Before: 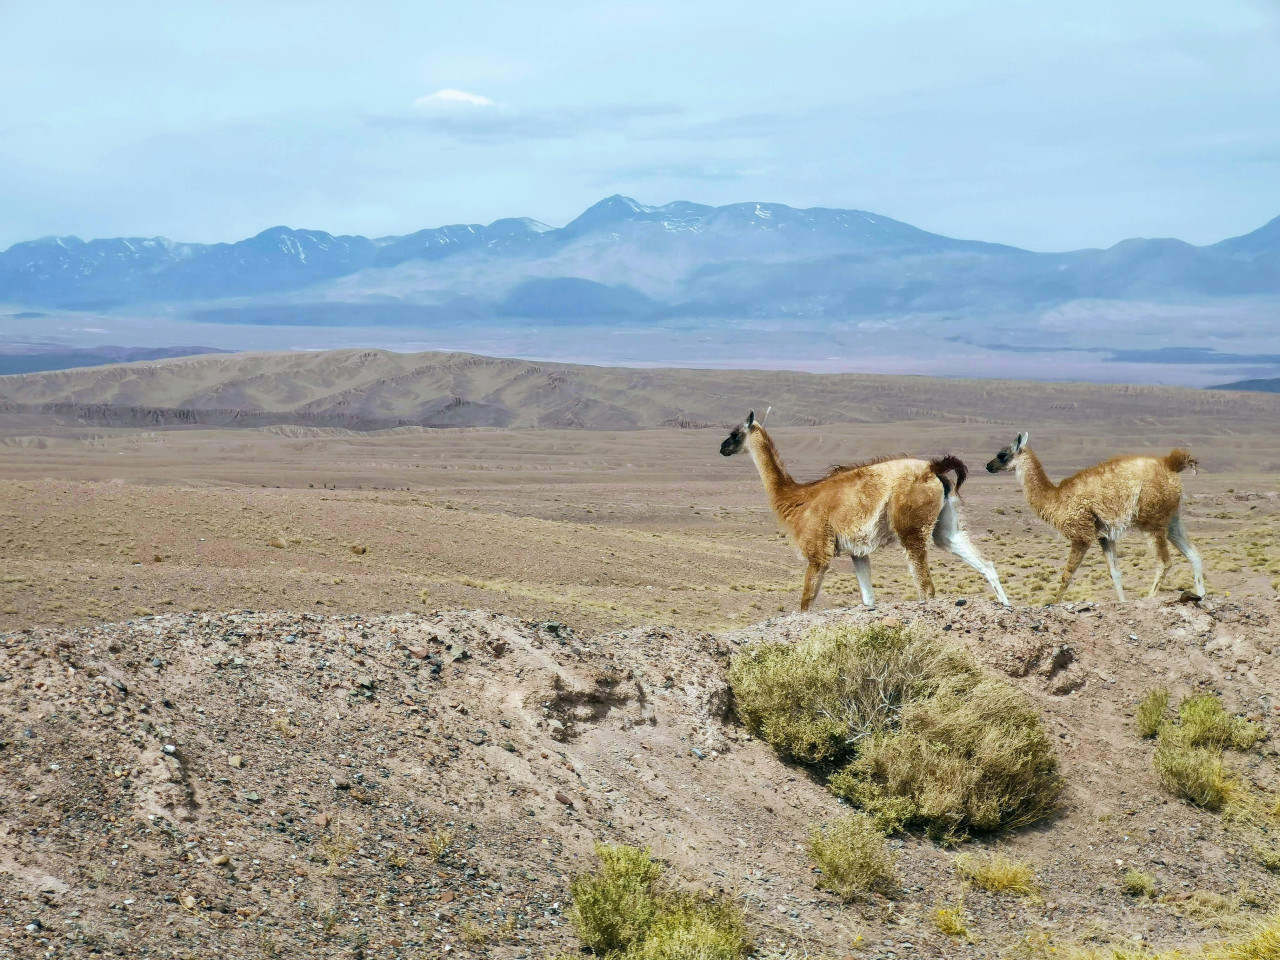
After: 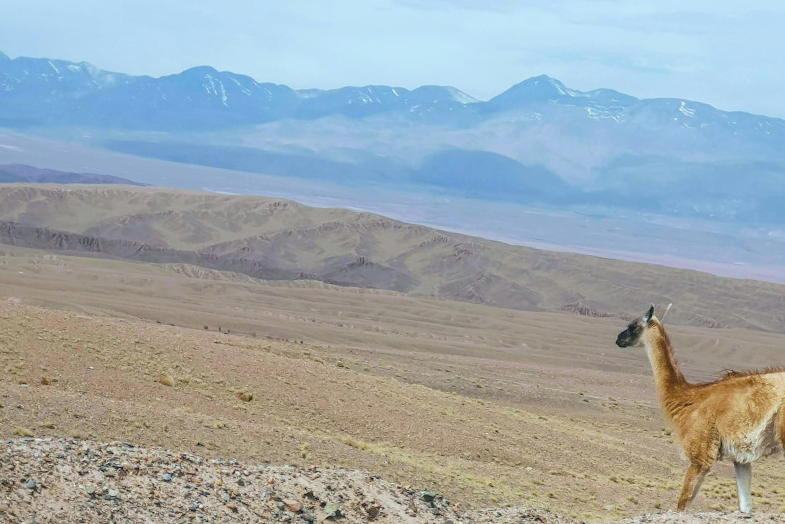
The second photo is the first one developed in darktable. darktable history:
crop and rotate: angle -6.86°, left 2.066%, top 6.789%, right 27.267%, bottom 30.323%
contrast equalizer: y [[0.439, 0.44, 0.442, 0.457, 0.493, 0.498], [0.5 ×6], [0.5 ×6], [0 ×6], [0 ×6]]
